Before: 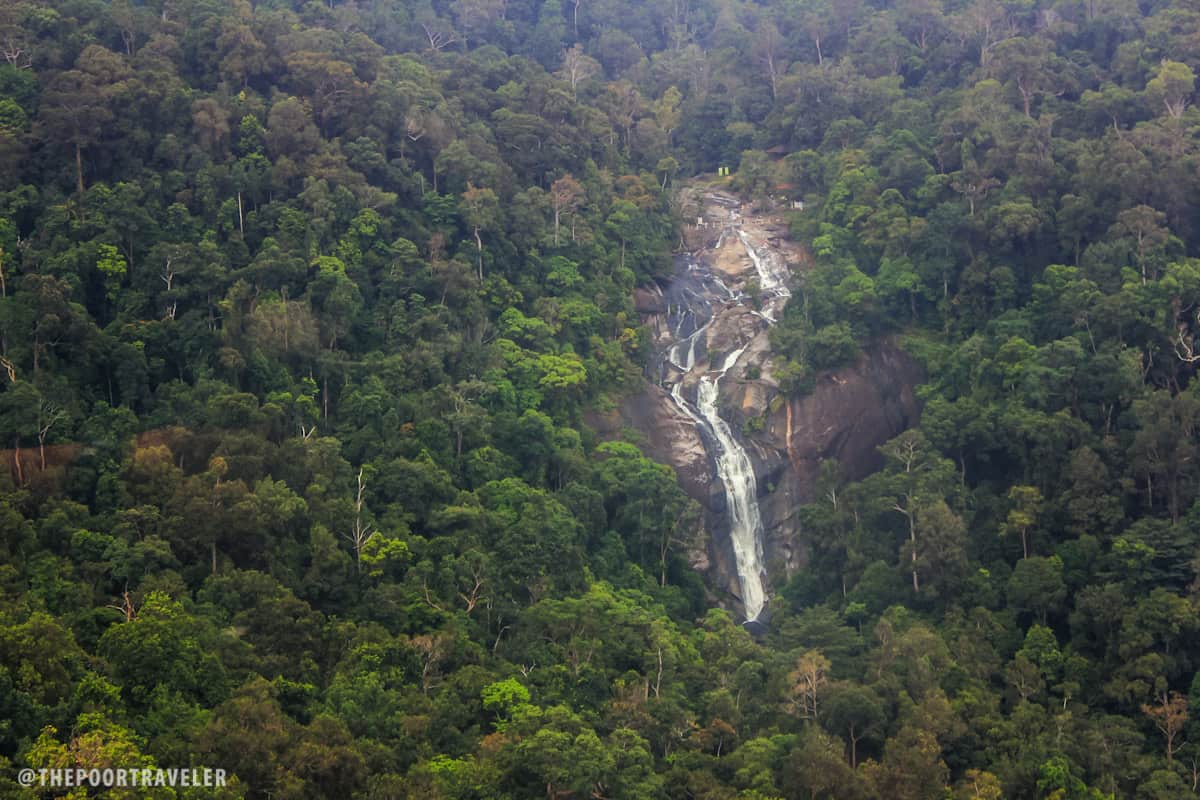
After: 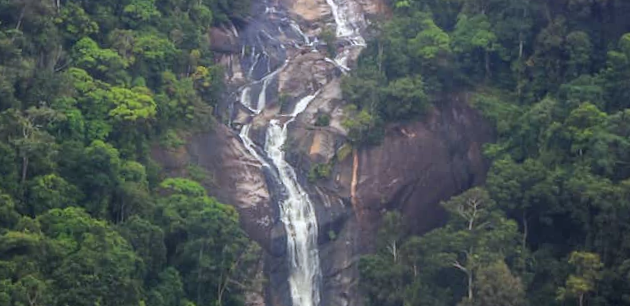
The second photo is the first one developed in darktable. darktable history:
color calibration: illuminant as shot in camera, x 0.358, y 0.373, temperature 4628.91 K
crop: left 36.607%, top 34.735%, right 13.146%, bottom 30.611%
rotate and perspective: rotation 4.1°, automatic cropping off
